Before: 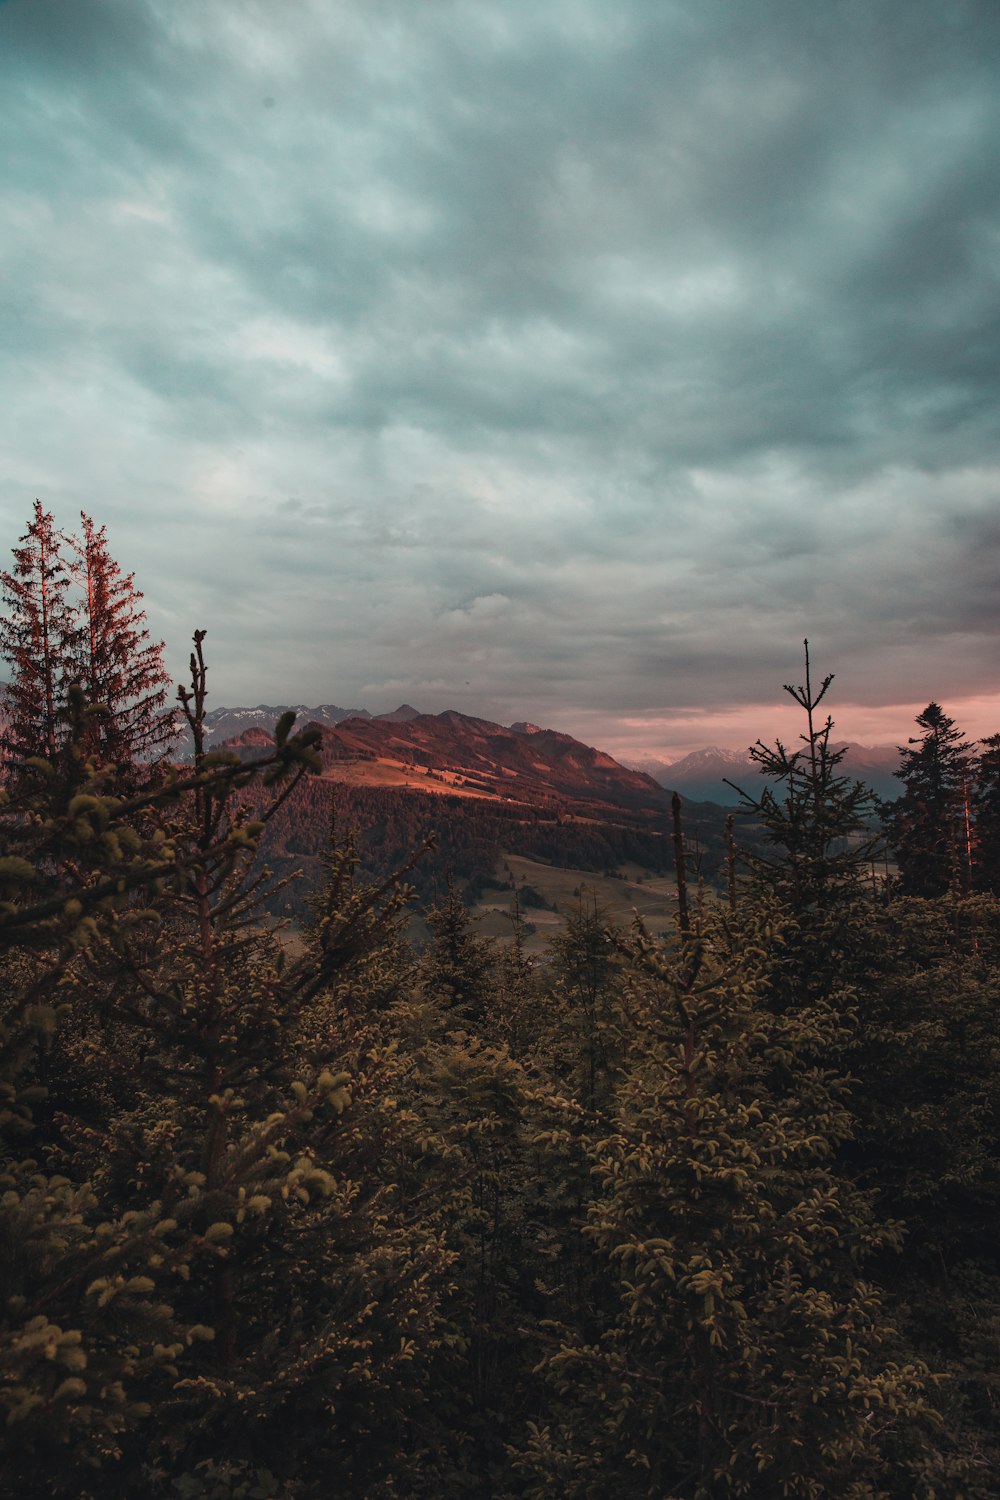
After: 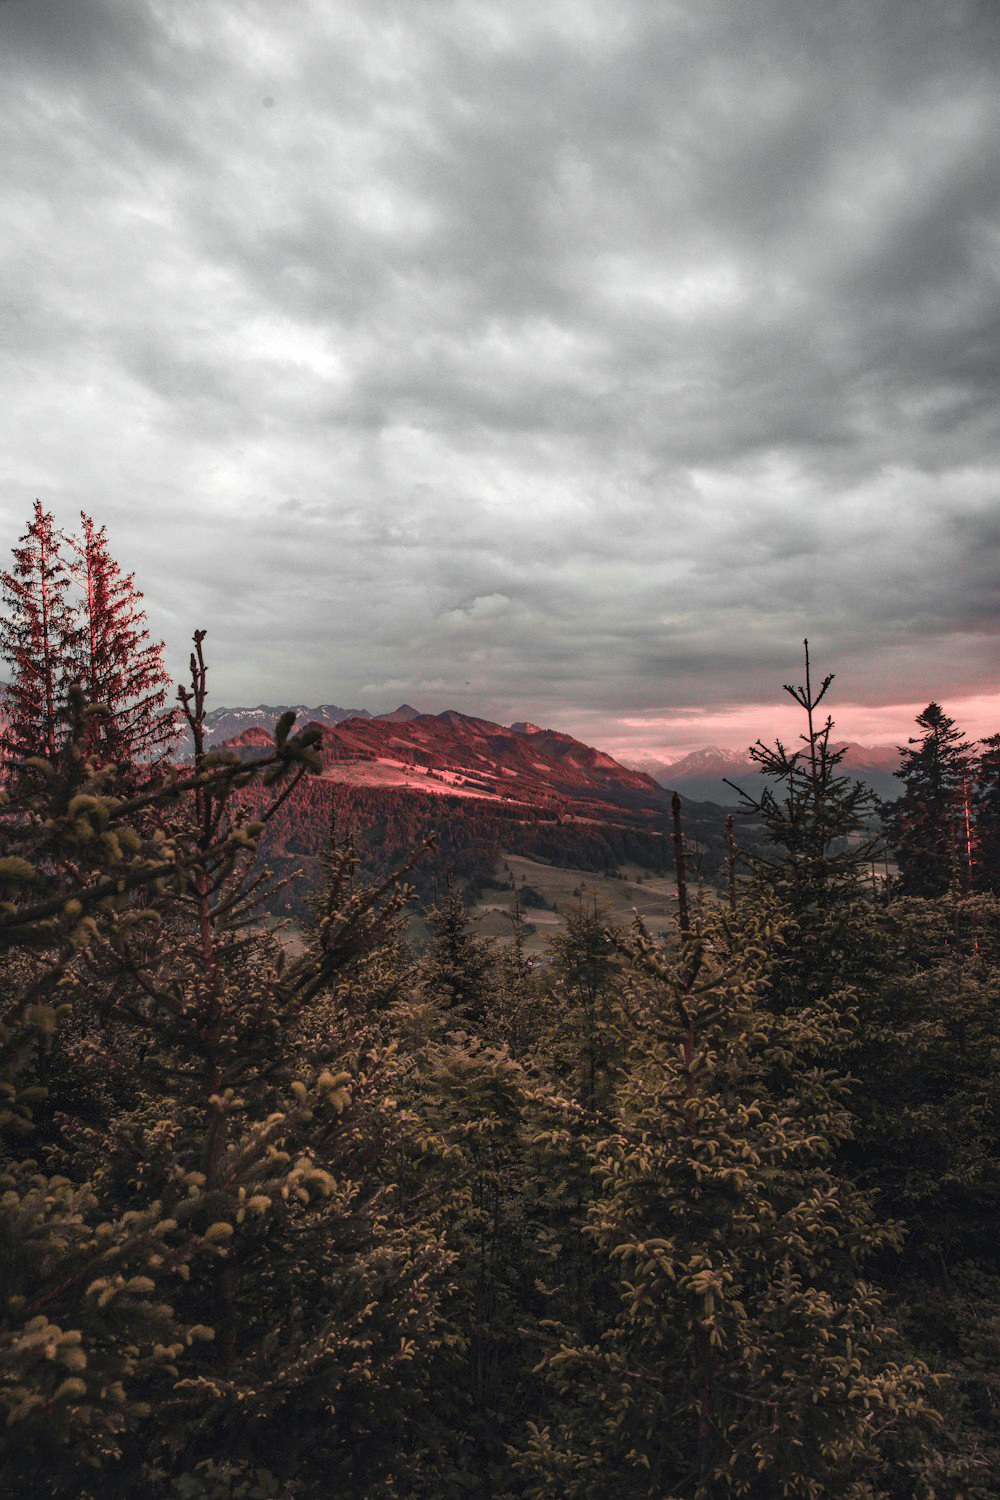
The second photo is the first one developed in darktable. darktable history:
exposure: exposure 0.354 EV, compensate highlight preservation false
color zones: curves: ch0 [(0.257, 0.558) (0.75, 0.565)]; ch1 [(0.004, 0.857) (0.14, 0.416) (0.257, 0.695) (0.442, 0.032) (0.736, 0.266) (0.891, 0.741)]; ch2 [(0, 0.623) (0.112, 0.436) (0.271, 0.474) (0.516, 0.64) (0.743, 0.286)]
local contrast: on, module defaults
